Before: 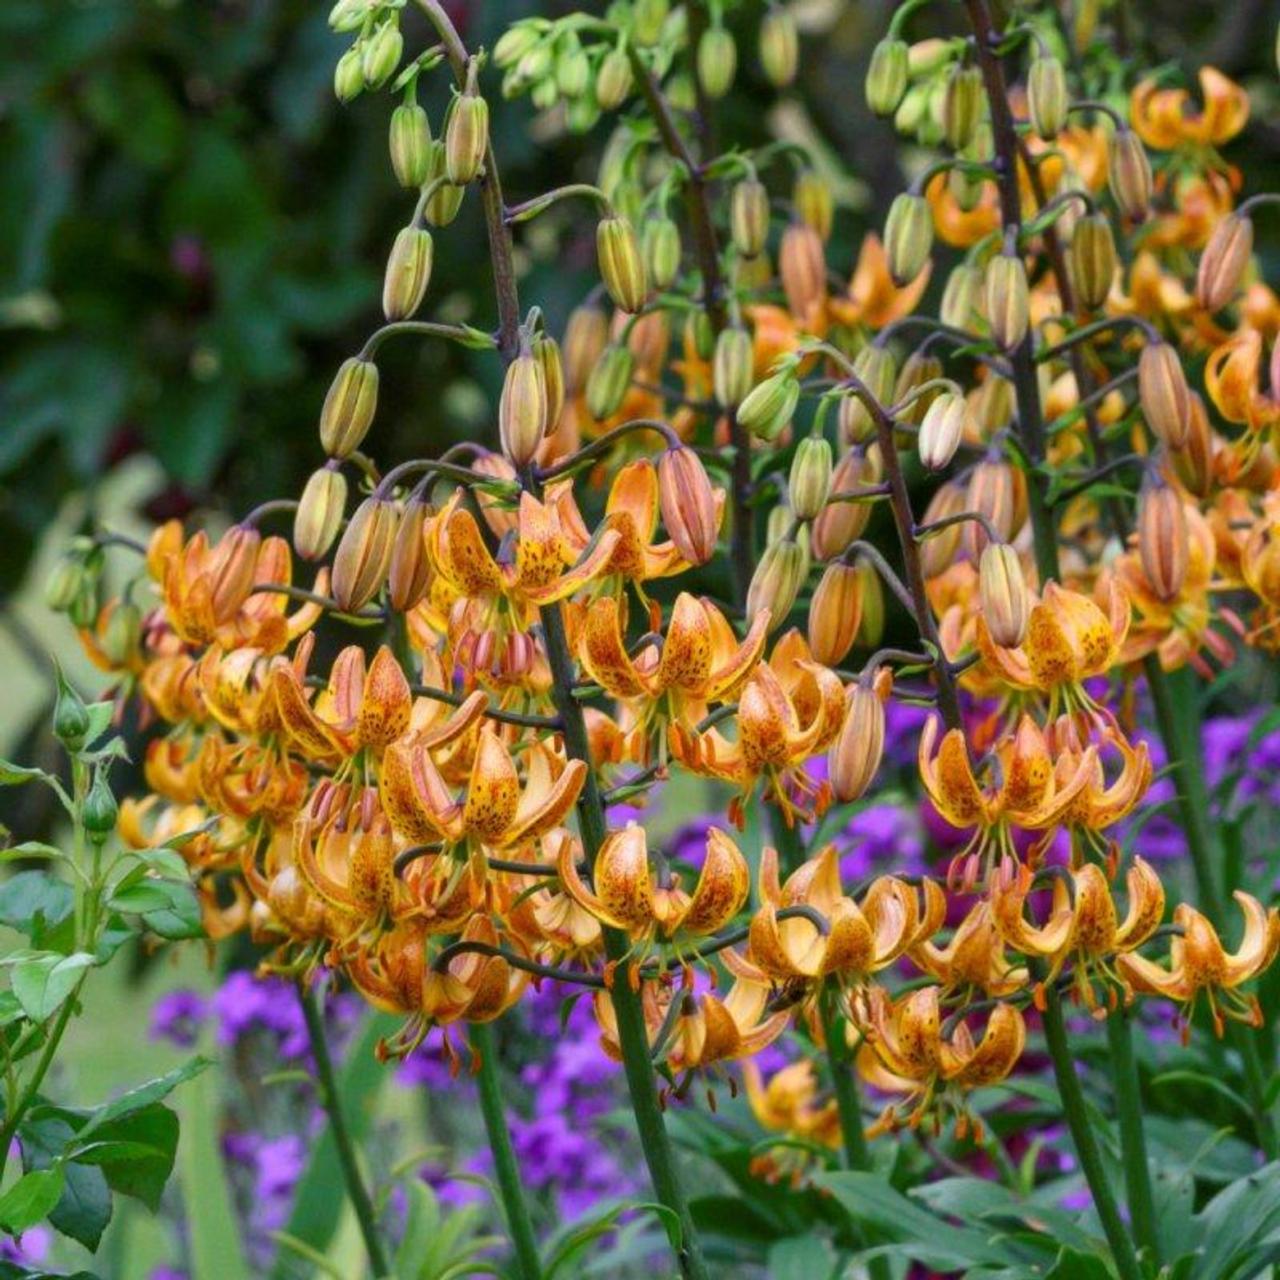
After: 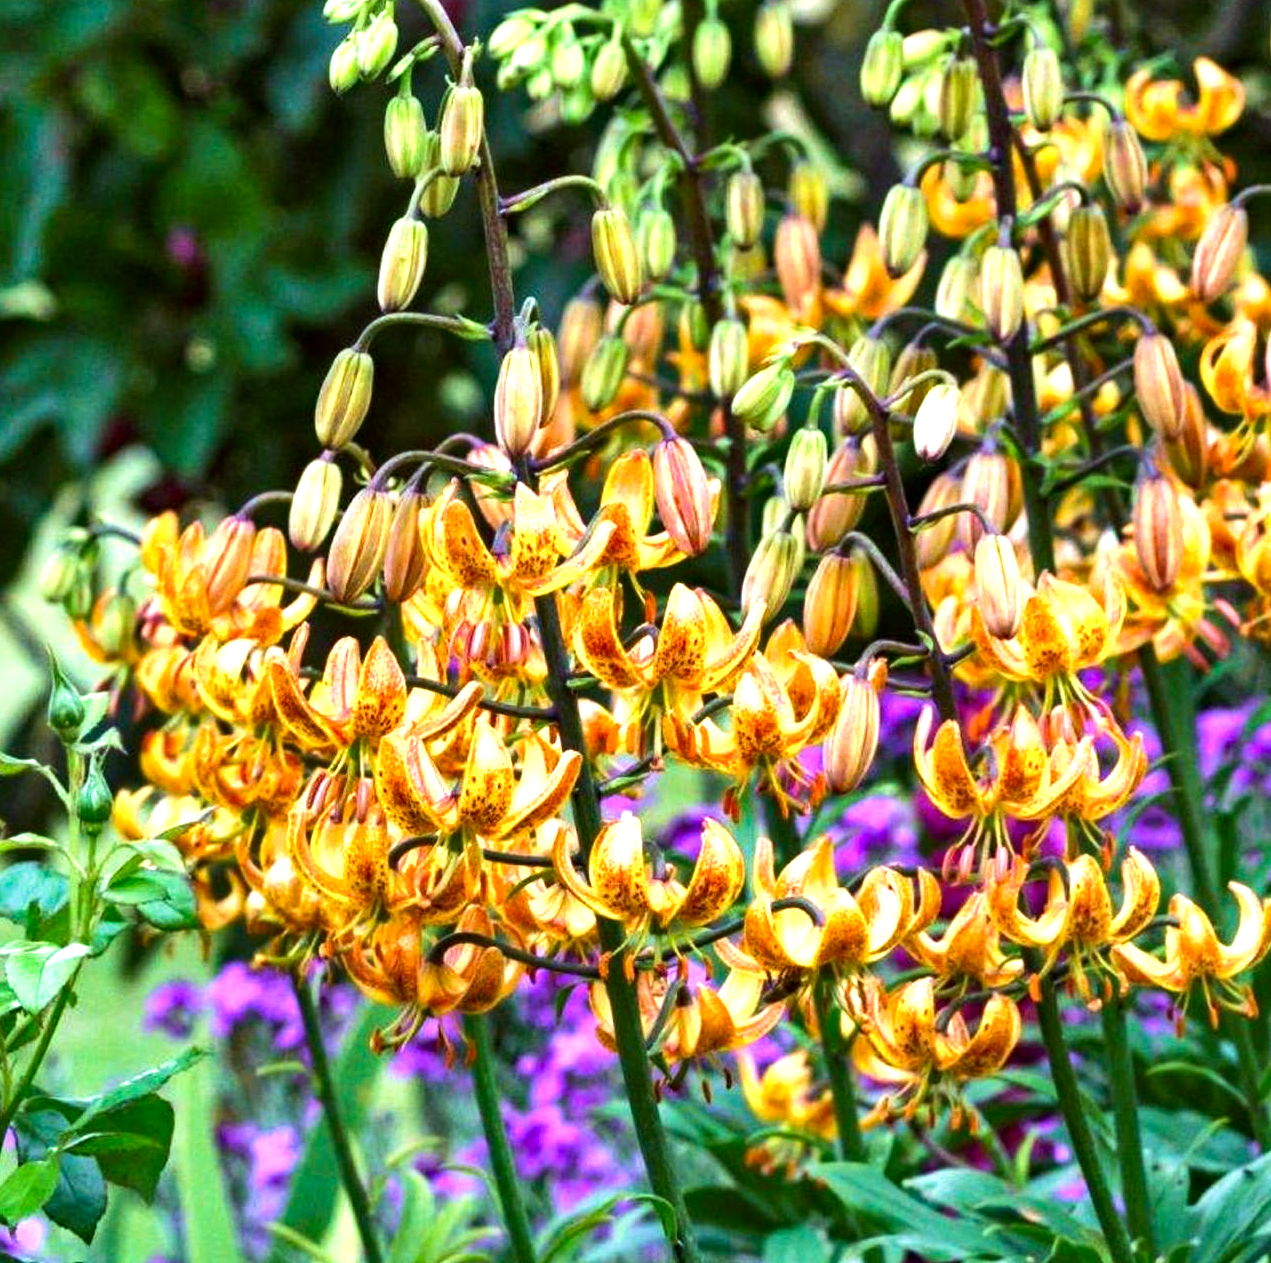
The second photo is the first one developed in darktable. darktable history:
crop: left 0.44%, top 0.706%, right 0.25%, bottom 0.593%
tone equalizer: -8 EV -0.748 EV, -7 EV -0.693 EV, -6 EV -0.618 EV, -5 EV -0.383 EV, -3 EV 0.384 EV, -2 EV 0.6 EV, -1 EV 0.684 EV, +0 EV 0.736 EV, edges refinement/feathering 500, mask exposure compensation -1.57 EV, preserve details no
exposure: black level correction 0.002, exposure 0.672 EV, compensate highlight preservation false
velvia: on, module defaults
haze removal: compatibility mode true, adaptive false
color correction: highlights a* -2.72, highlights b* -2.88, shadows a* 2.49, shadows b* 2.91
shadows and highlights: low approximation 0.01, soften with gaussian
